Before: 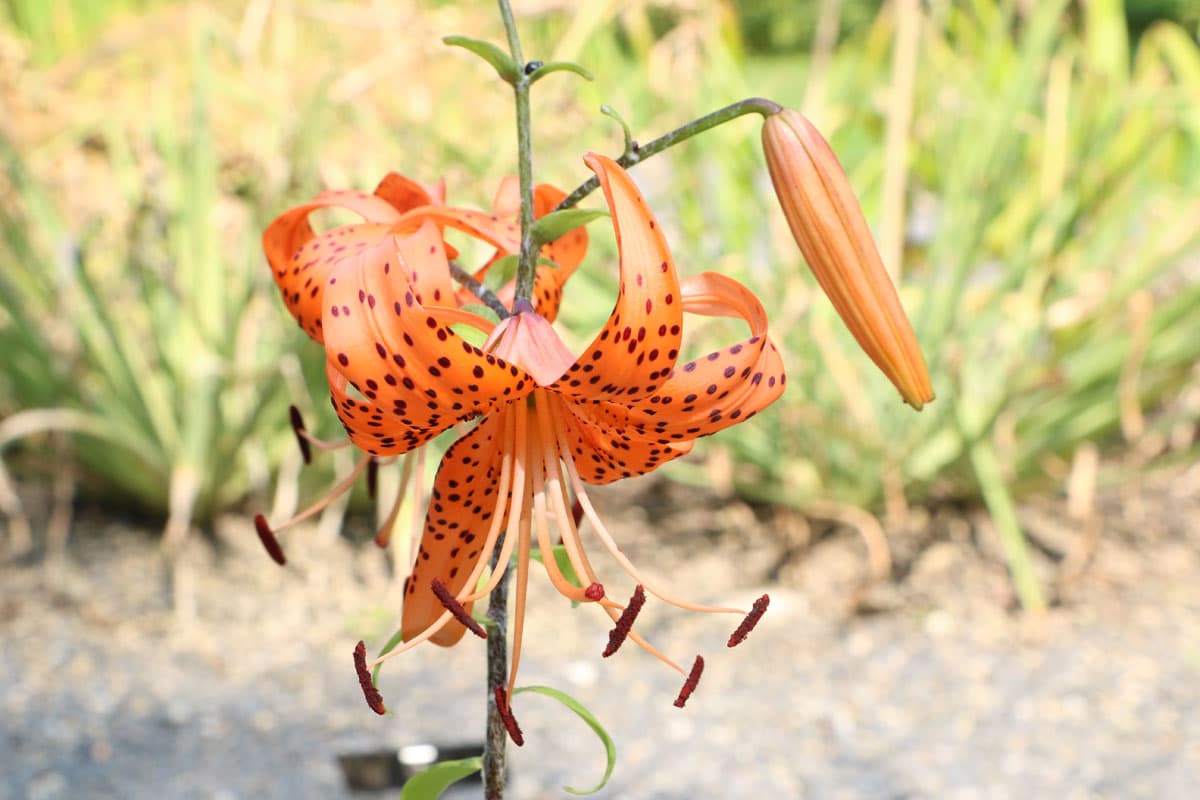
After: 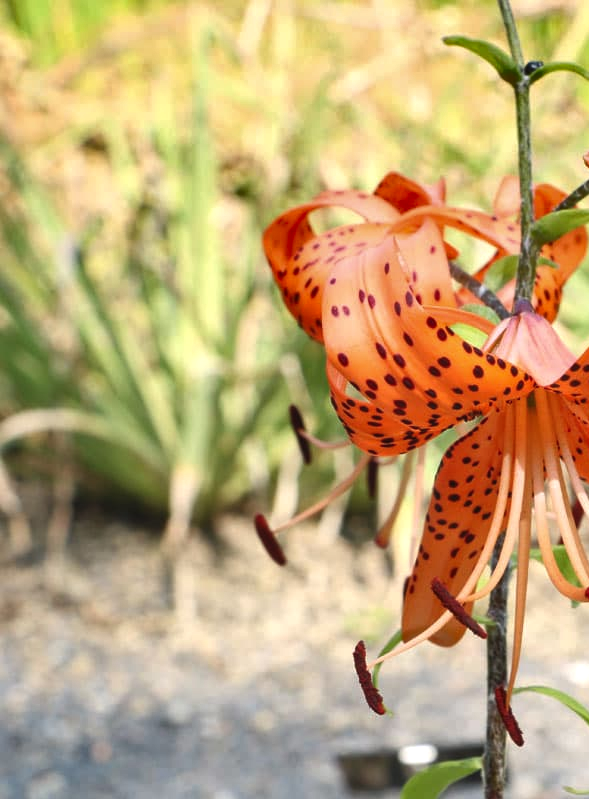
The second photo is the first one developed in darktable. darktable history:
exposure: black level correction -0.005, exposure 0.054 EV, compensate highlight preservation false
shadows and highlights: shadows color adjustment 97.66%, soften with gaussian
local contrast: highlights 100%, shadows 100%, detail 120%, midtone range 0.2
crop and rotate: left 0%, top 0%, right 50.845%
